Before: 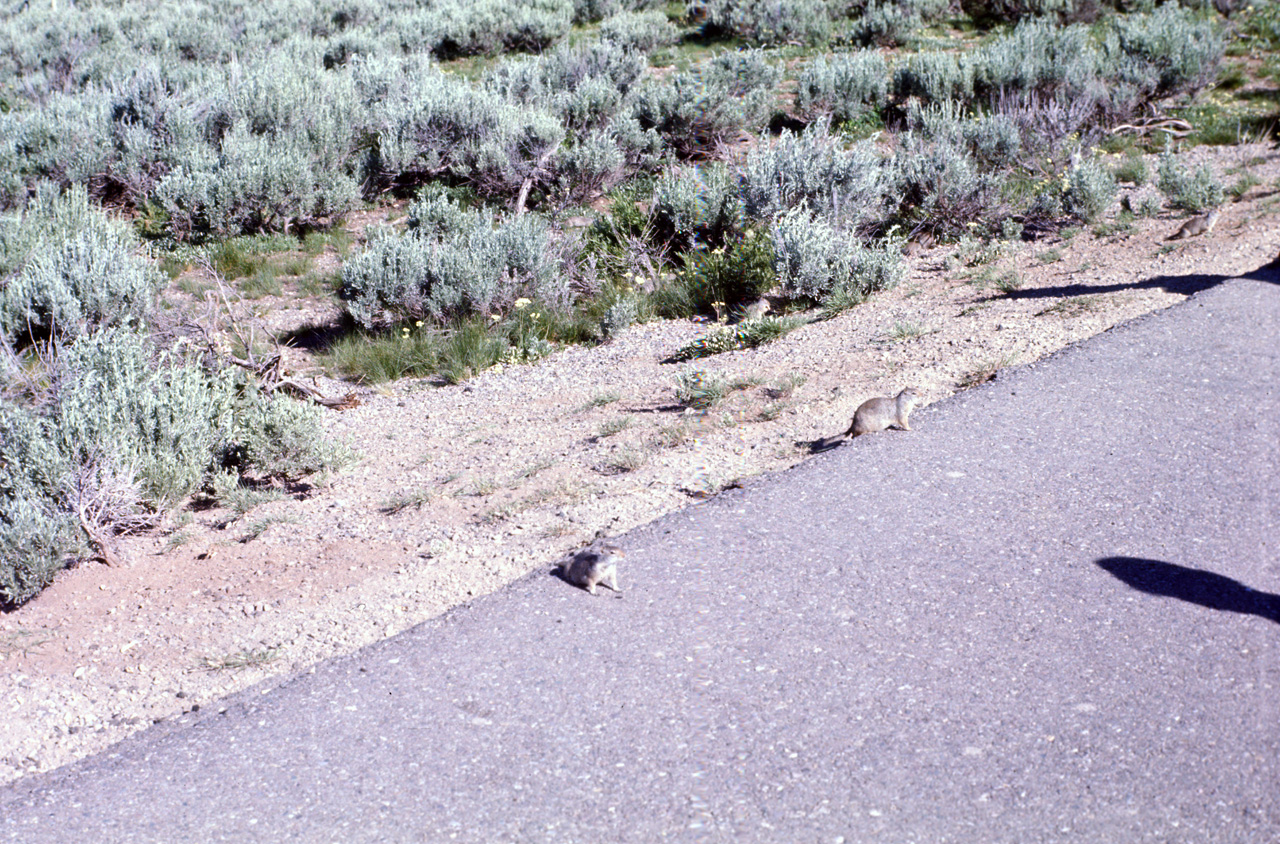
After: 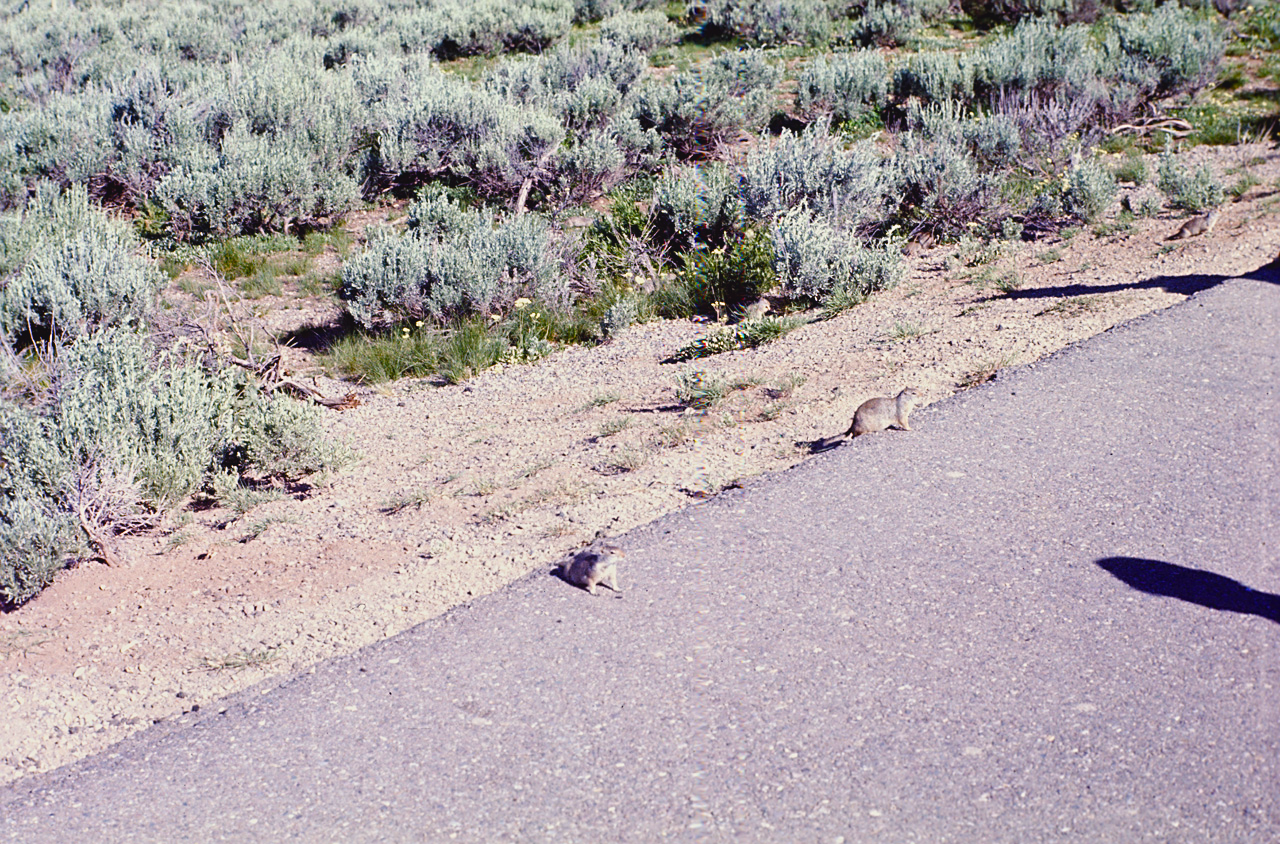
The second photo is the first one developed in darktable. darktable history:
filmic rgb: black relative exposure -14.19 EV, white relative exposure 3.39 EV, hardness 7.89, preserve chrominance max RGB
sharpen: on, module defaults
color balance rgb: shadows lift › chroma 3%, shadows lift › hue 280.8°, power › hue 330°, highlights gain › chroma 3%, highlights gain › hue 75.6°, global offset › luminance 0.7%, perceptual saturation grading › global saturation 20%, perceptual saturation grading › highlights -25%, perceptual saturation grading › shadows 50%, global vibrance 20.33%
